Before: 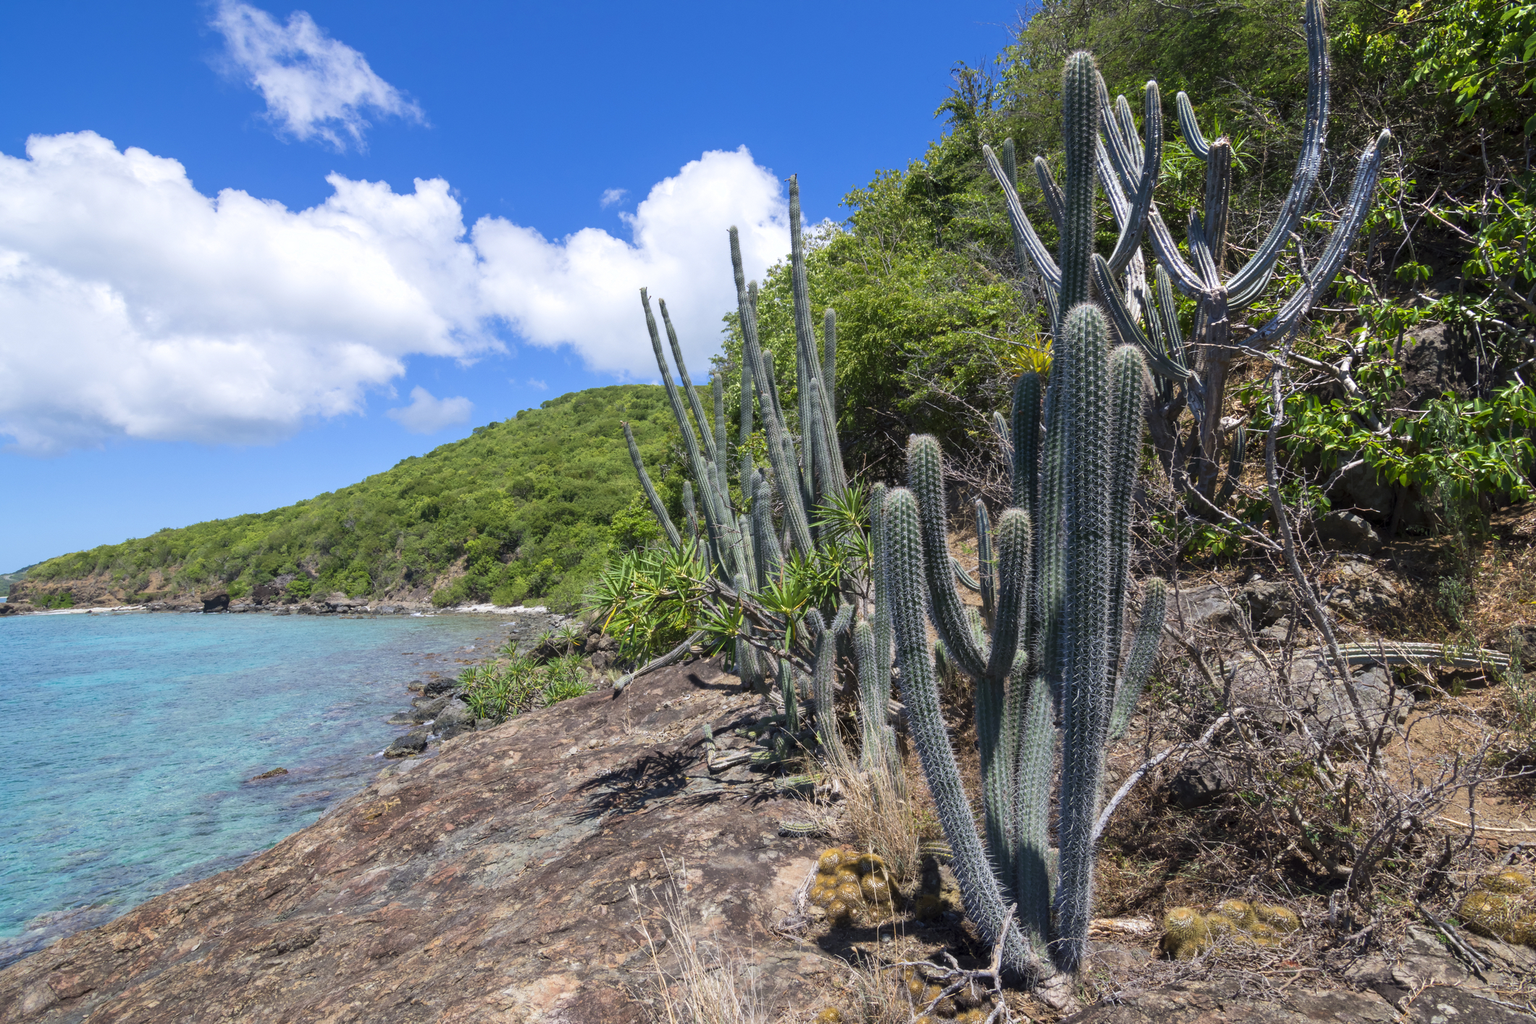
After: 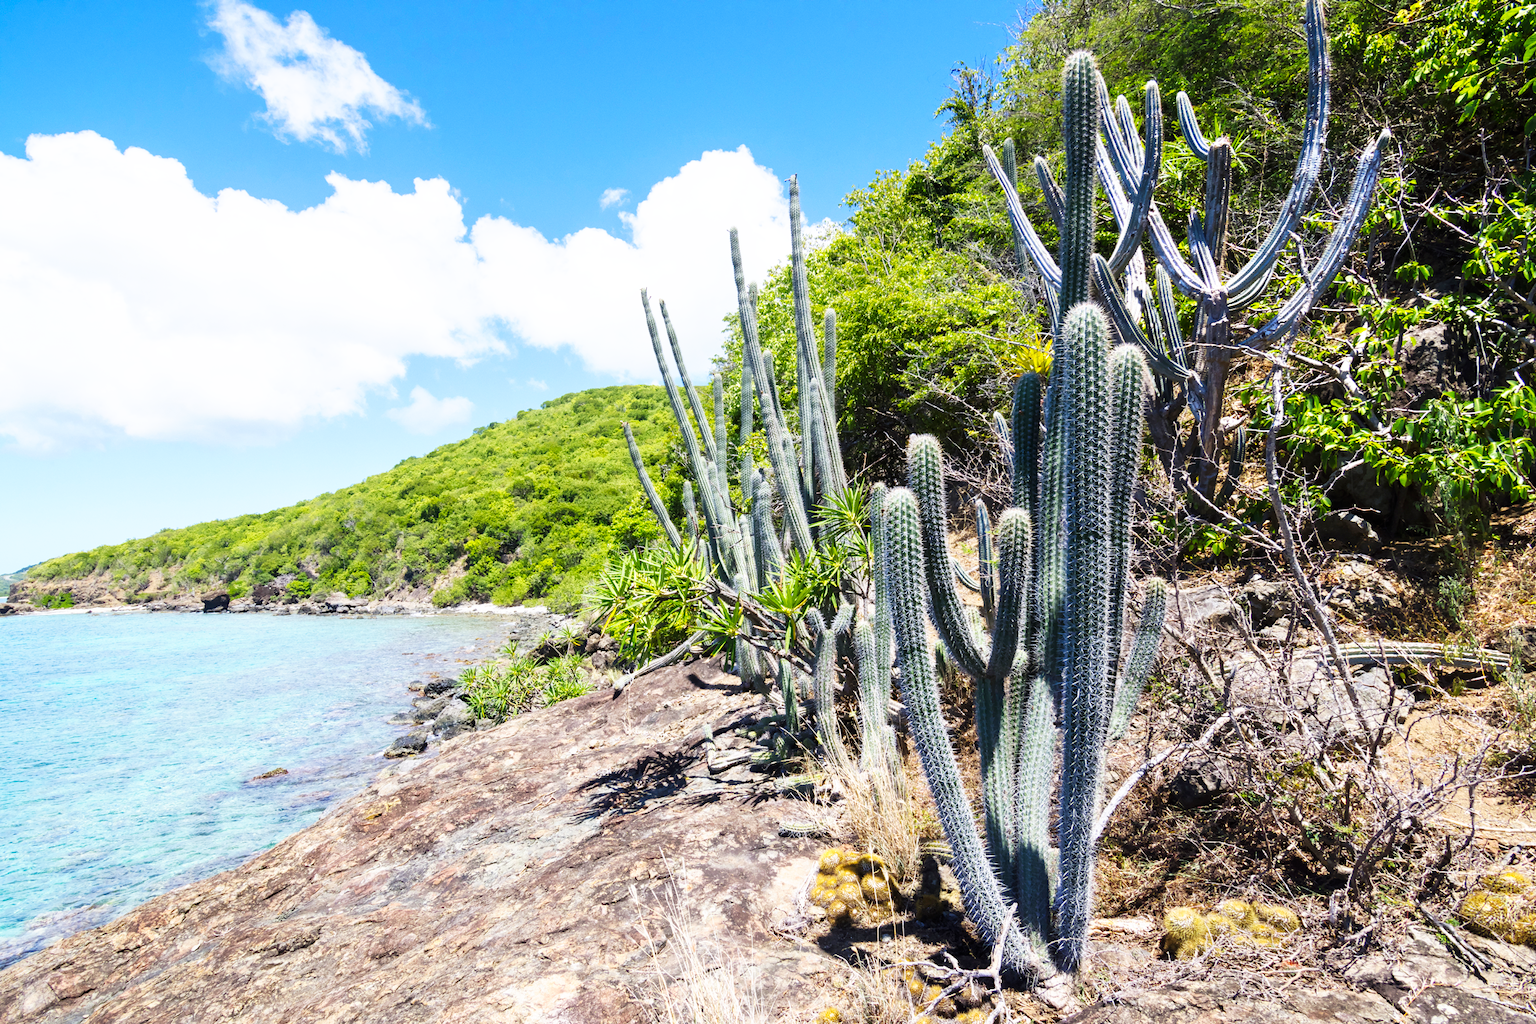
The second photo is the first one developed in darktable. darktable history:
color balance: output saturation 110%
base curve: curves: ch0 [(0, 0) (0.007, 0.004) (0.027, 0.03) (0.046, 0.07) (0.207, 0.54) (0.442, 0.872) (0.673, 0.972) (1, 1)], preserve colors none
